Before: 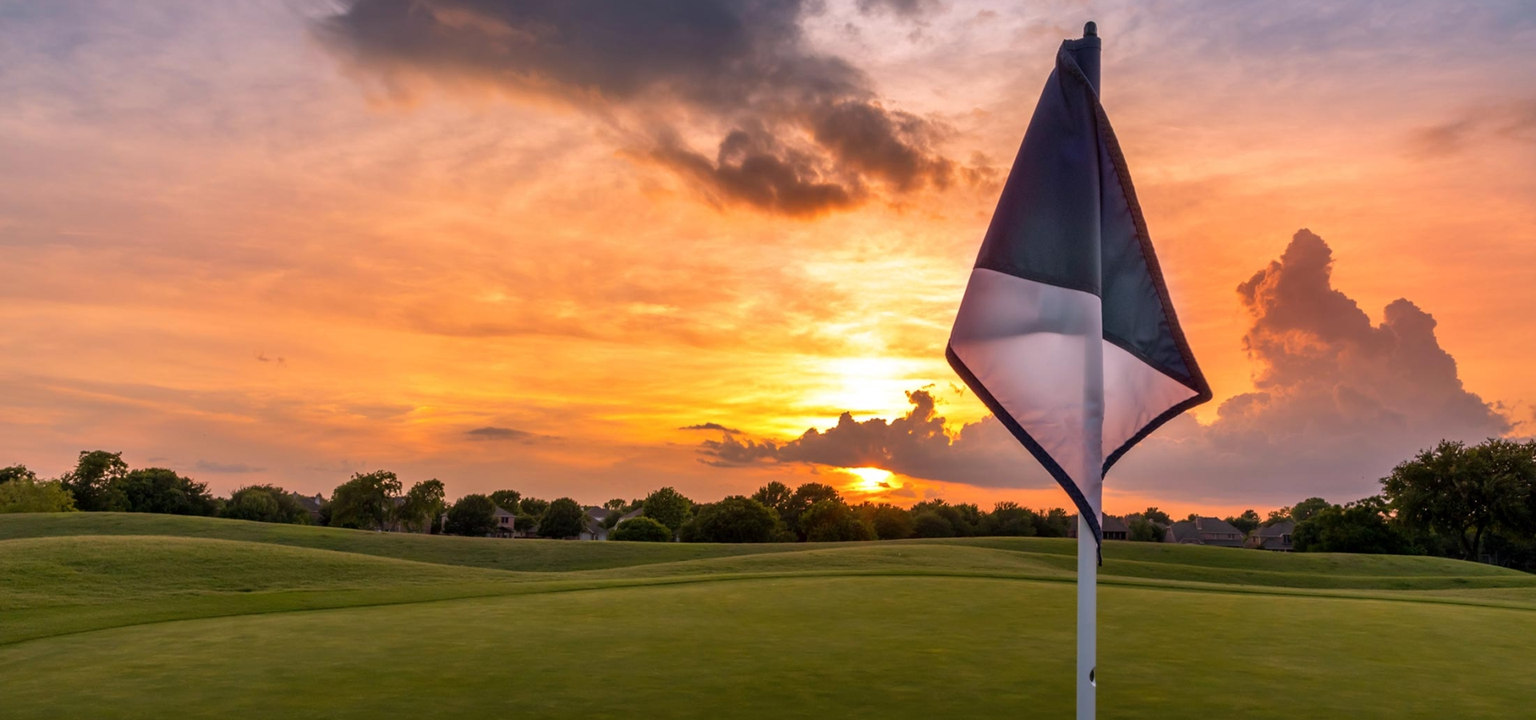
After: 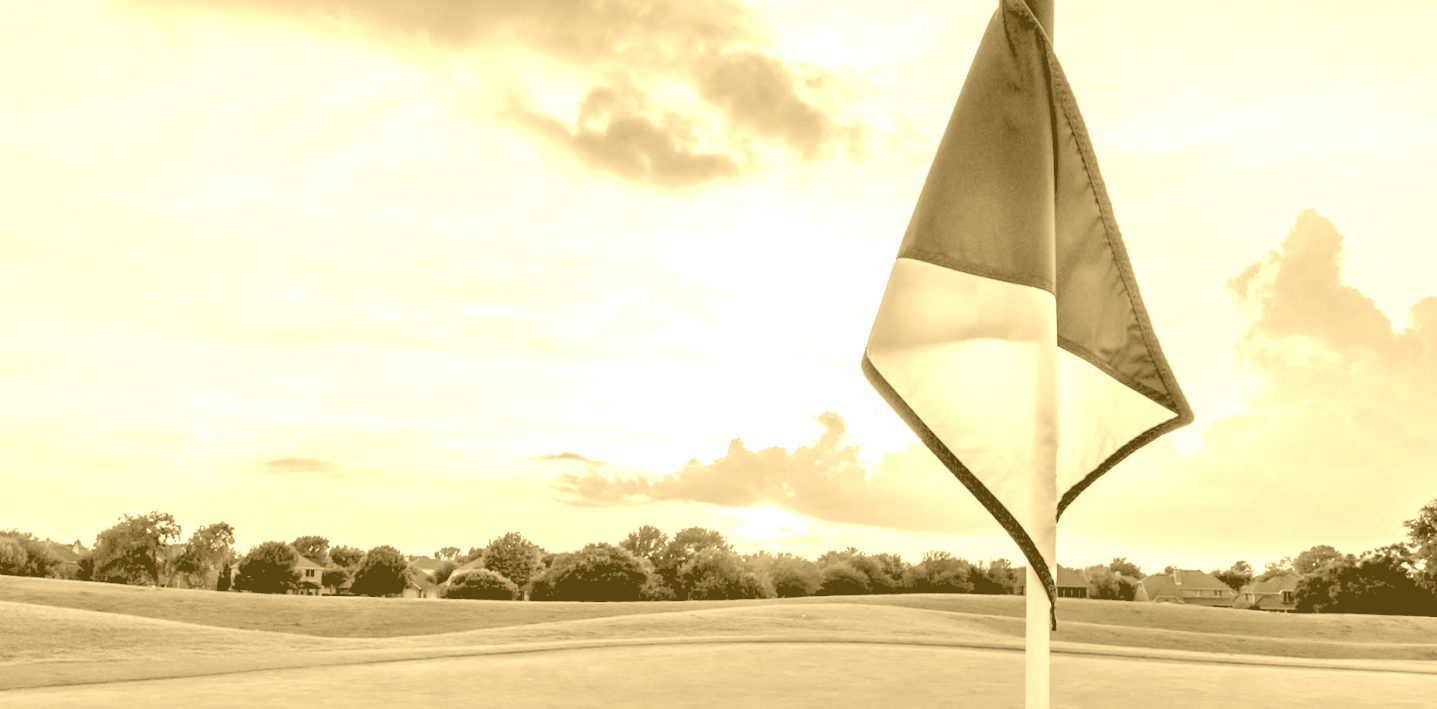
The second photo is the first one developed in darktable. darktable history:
color correction: highlights a* 12.23, highlights b* 5.41
crop: left 16.768%, top 8.653%, right 8.362%, bottom 12.485%
levels: levels [0.072, 0.414, 0.976]
colorize: hue 36°, source mix 100%
